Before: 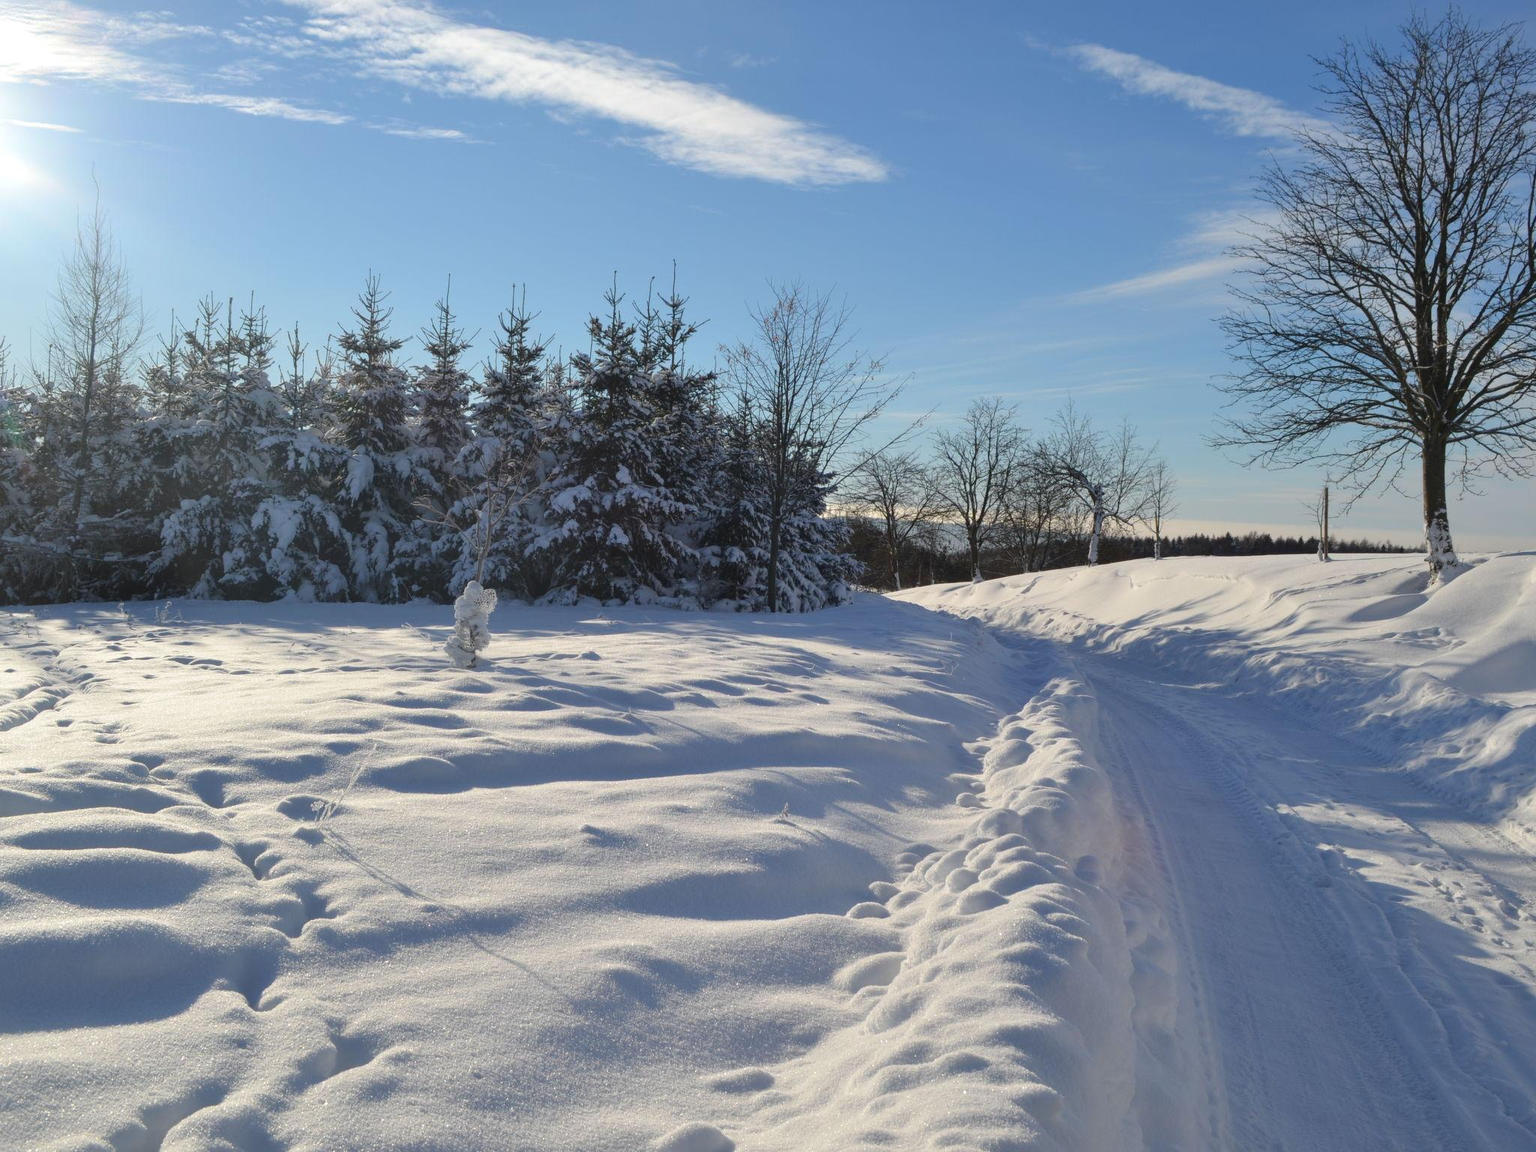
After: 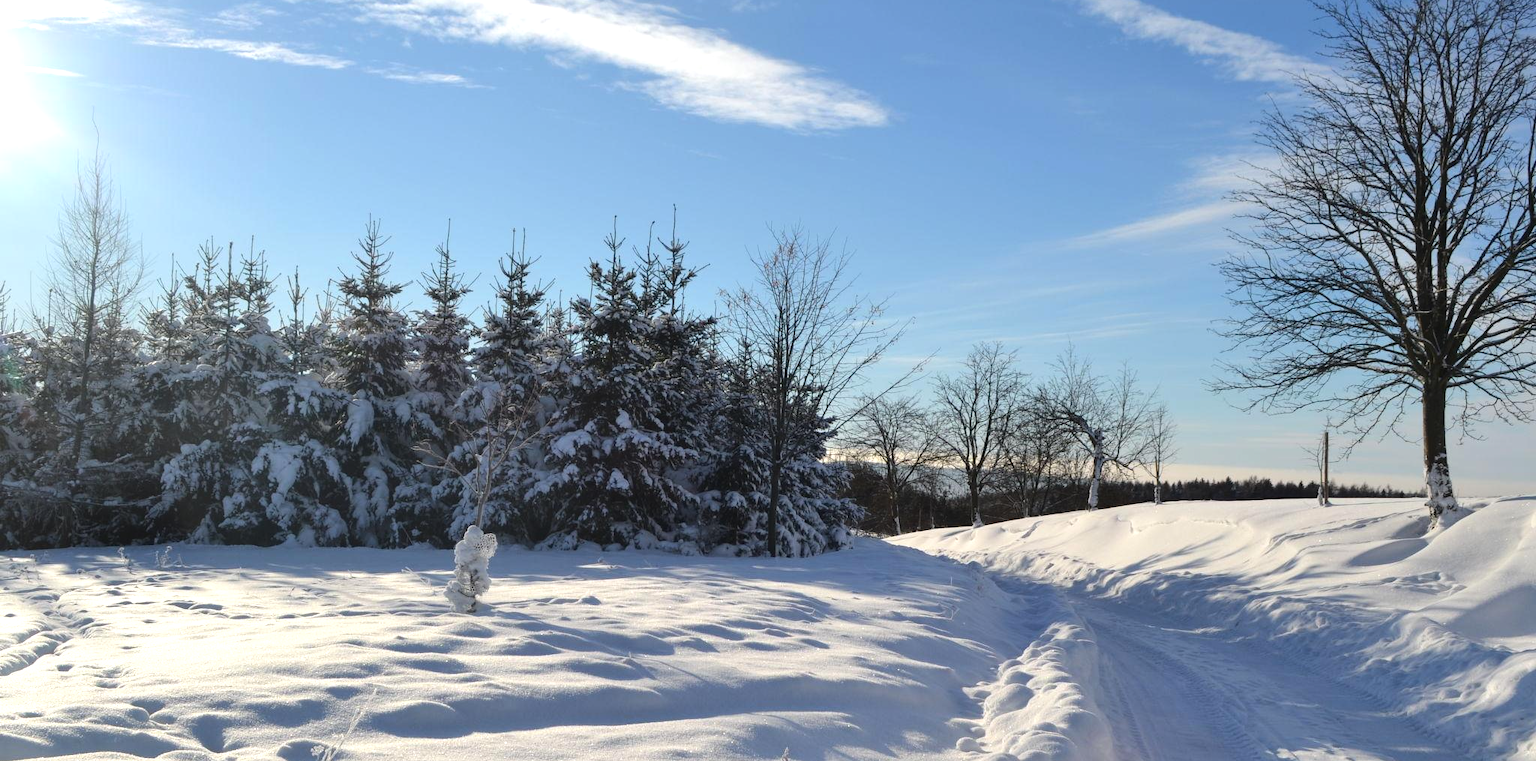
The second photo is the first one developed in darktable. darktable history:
tone equalizer: -8 EV -0.435 EV, -7 EV -0.378 EV, -6 EV -0.349 EV, -5 EV -0.192 EV, -3 EV 0.233 EV, -2 EV 0.346 EV, -1 EV 0.379 EV, +0 EV 0.43 EV, edges refinement/feathering 500, mask exposure compensation -1.25 EV, preserve details no
crop and rotate: top 4.871%, bottom 29.021%
